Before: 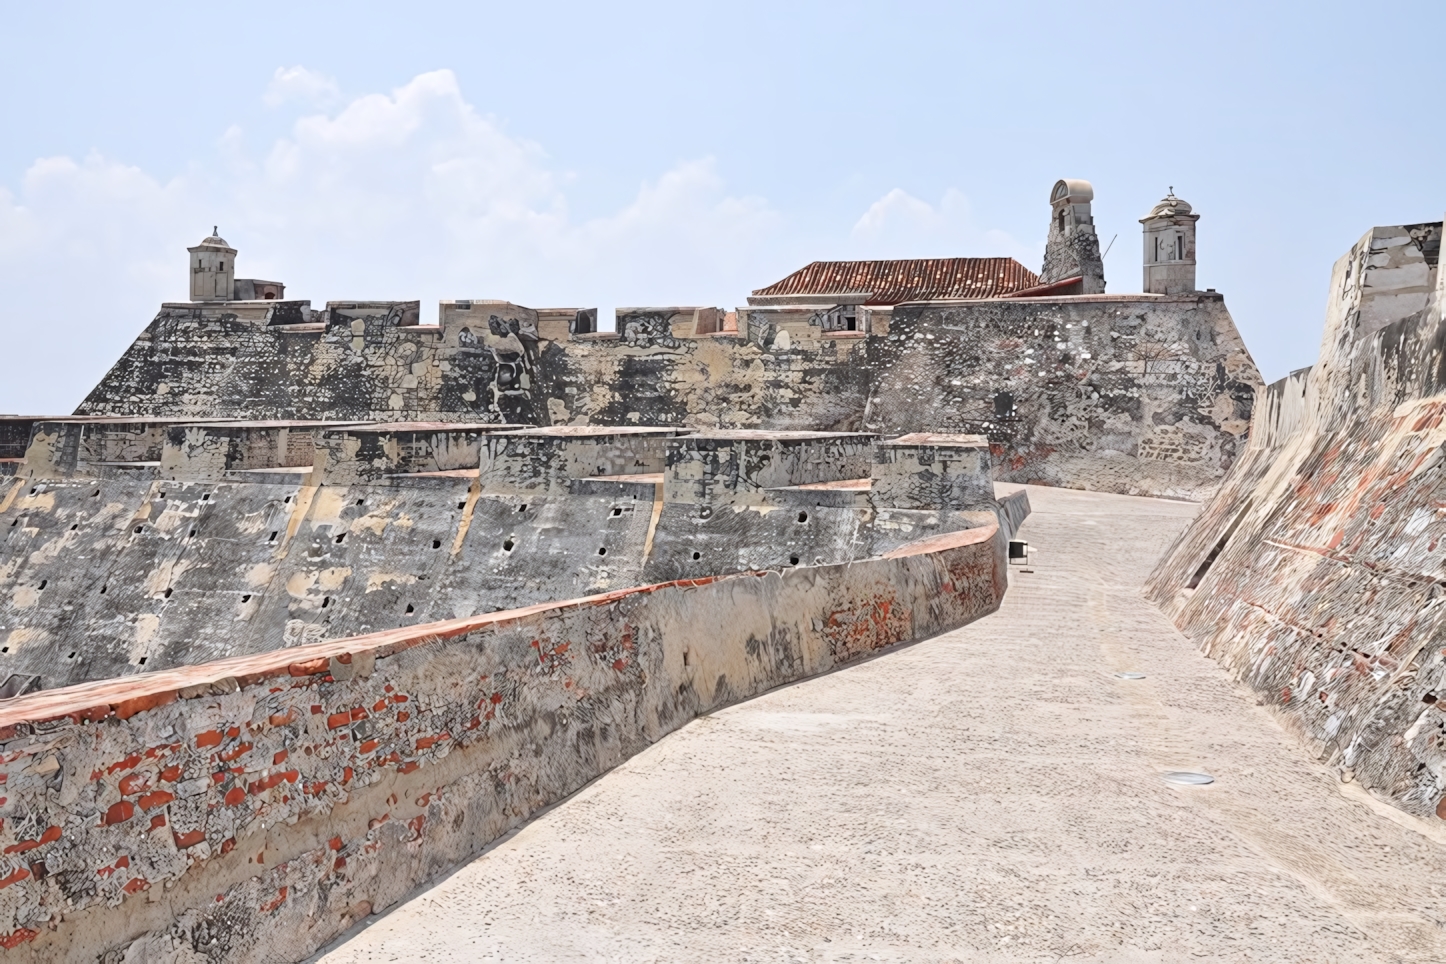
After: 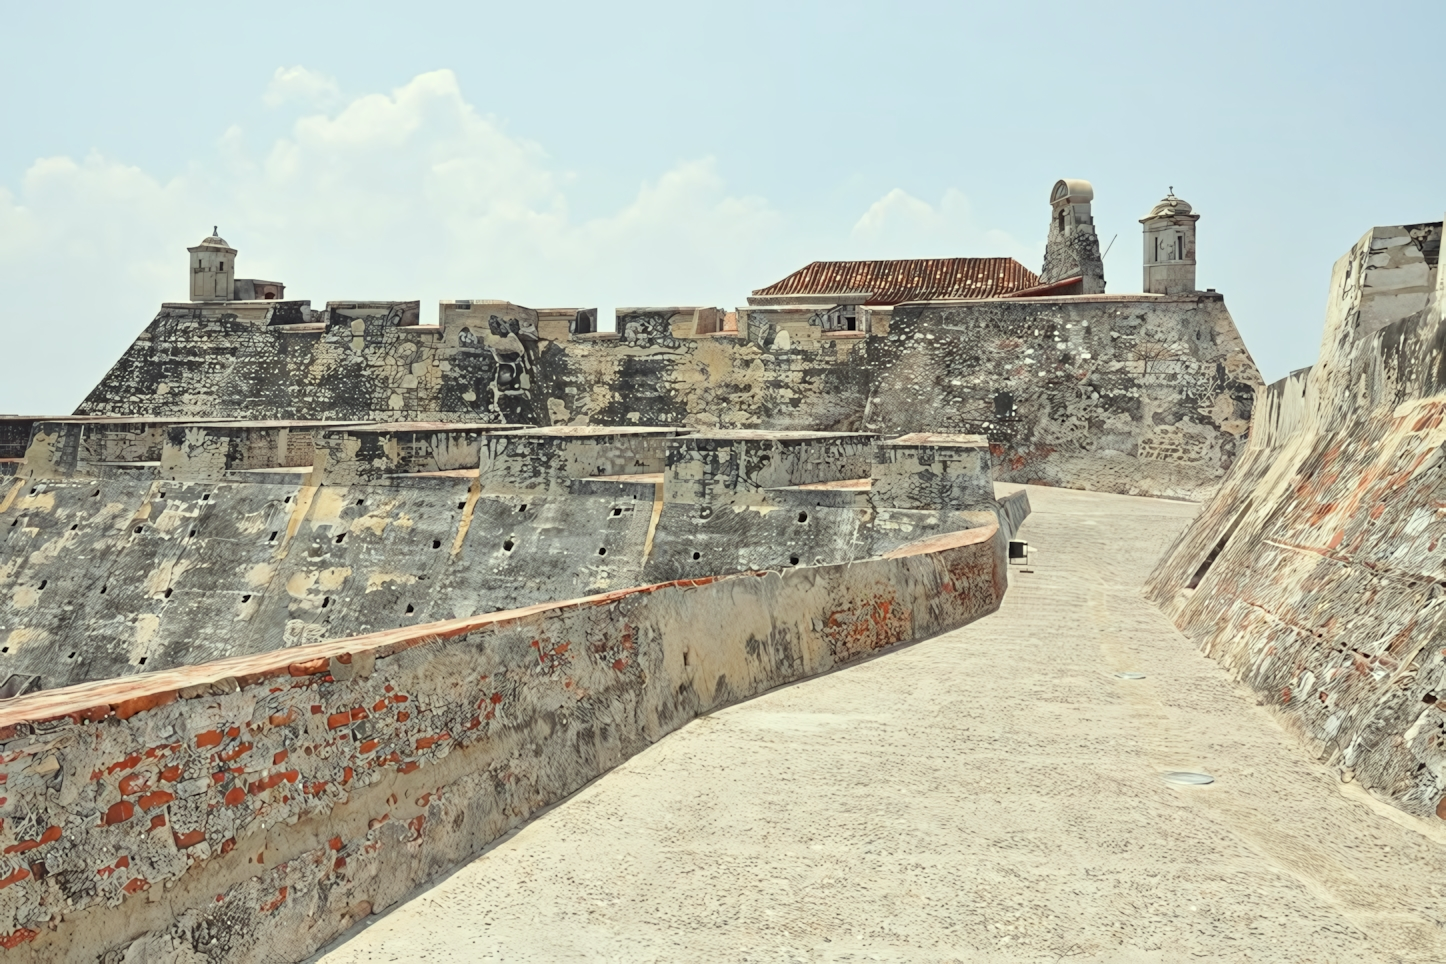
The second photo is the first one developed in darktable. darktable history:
color correction: highlights a* -5.92, highlights b* 10.73
